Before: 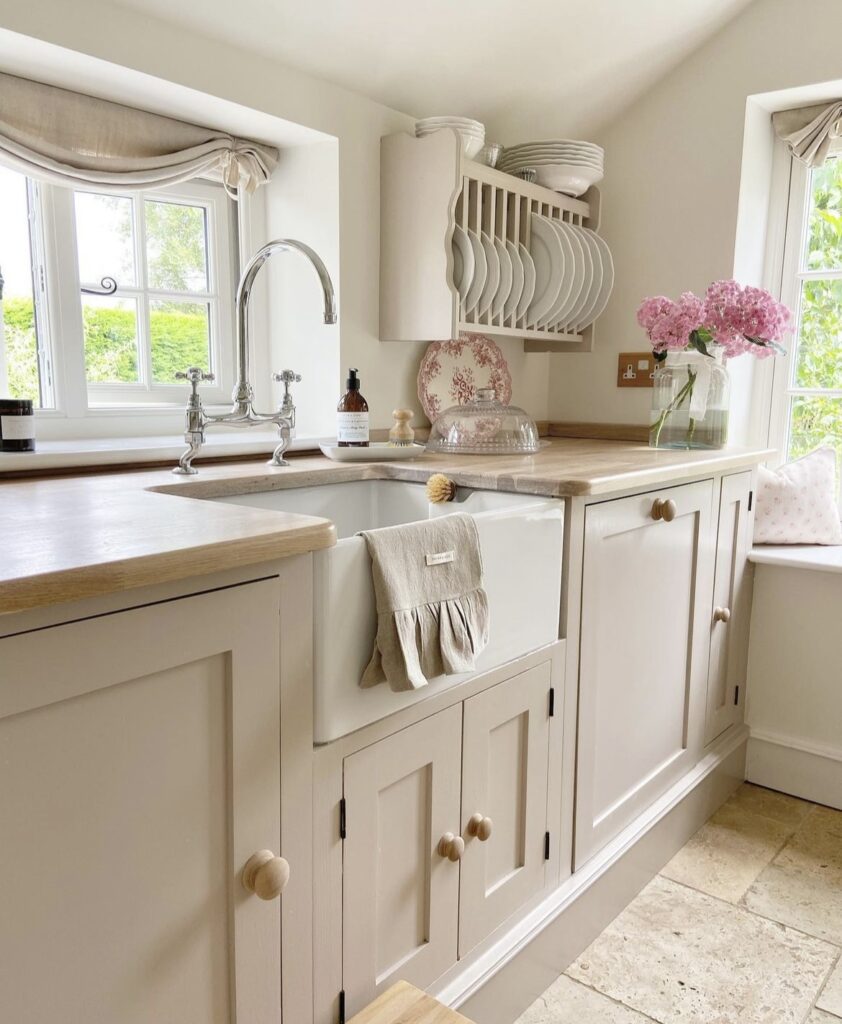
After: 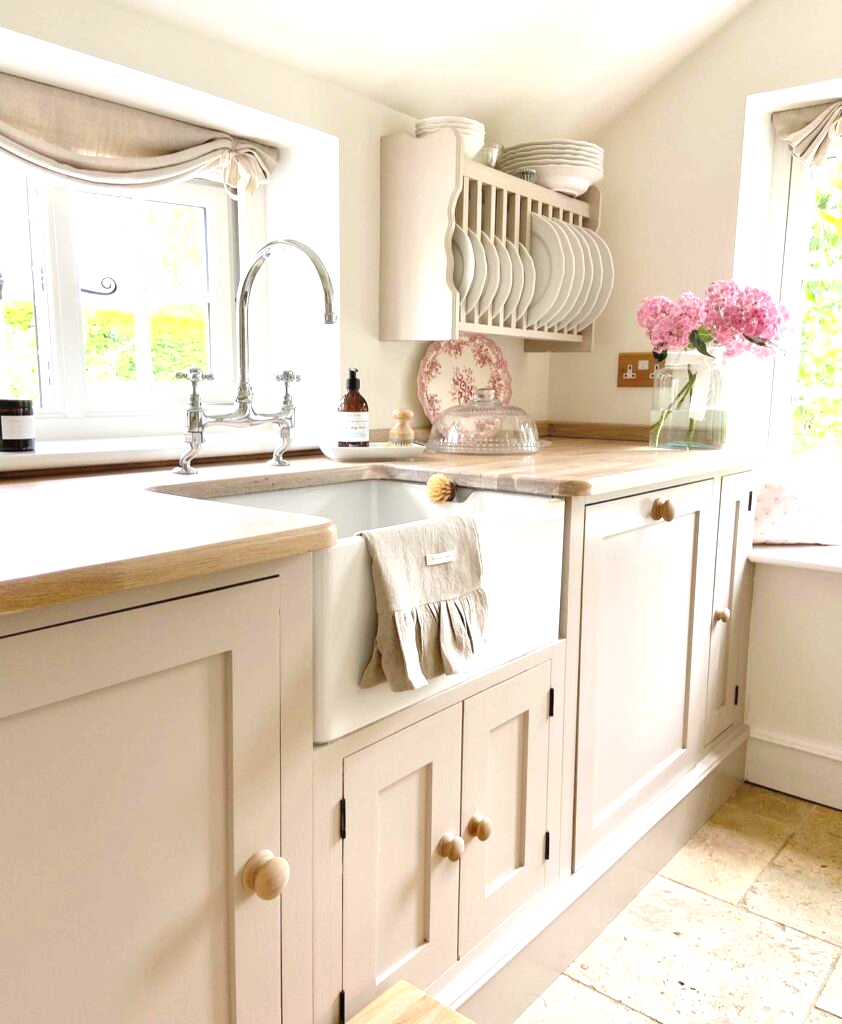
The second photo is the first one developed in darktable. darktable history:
exposure: exposure 0.74 EV, compensate highlight preservation false
